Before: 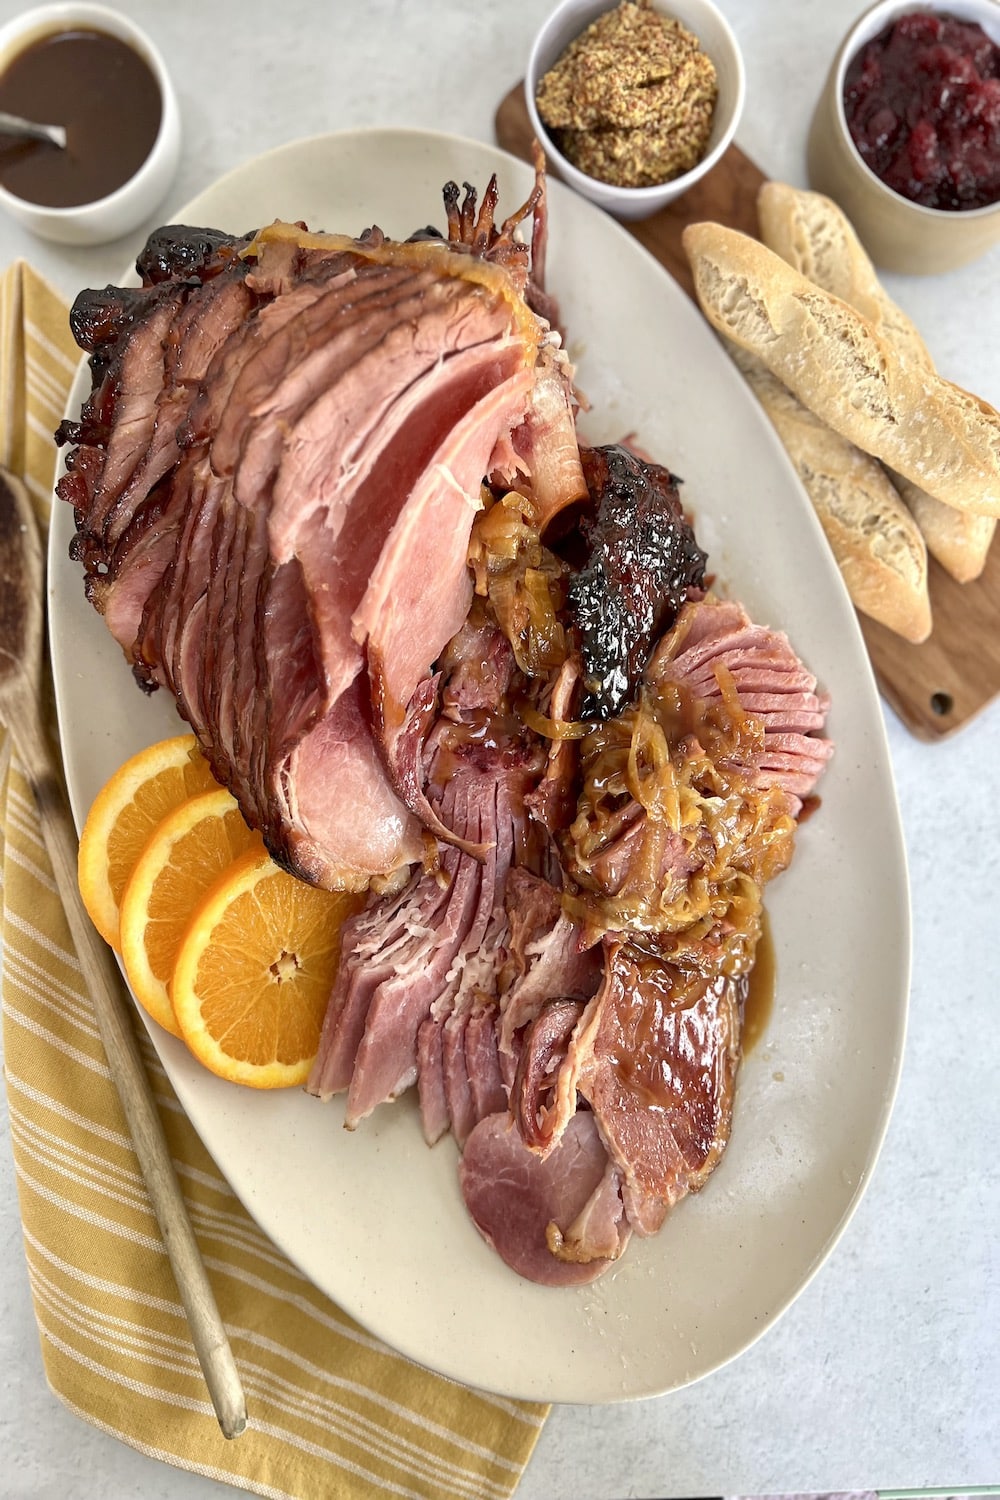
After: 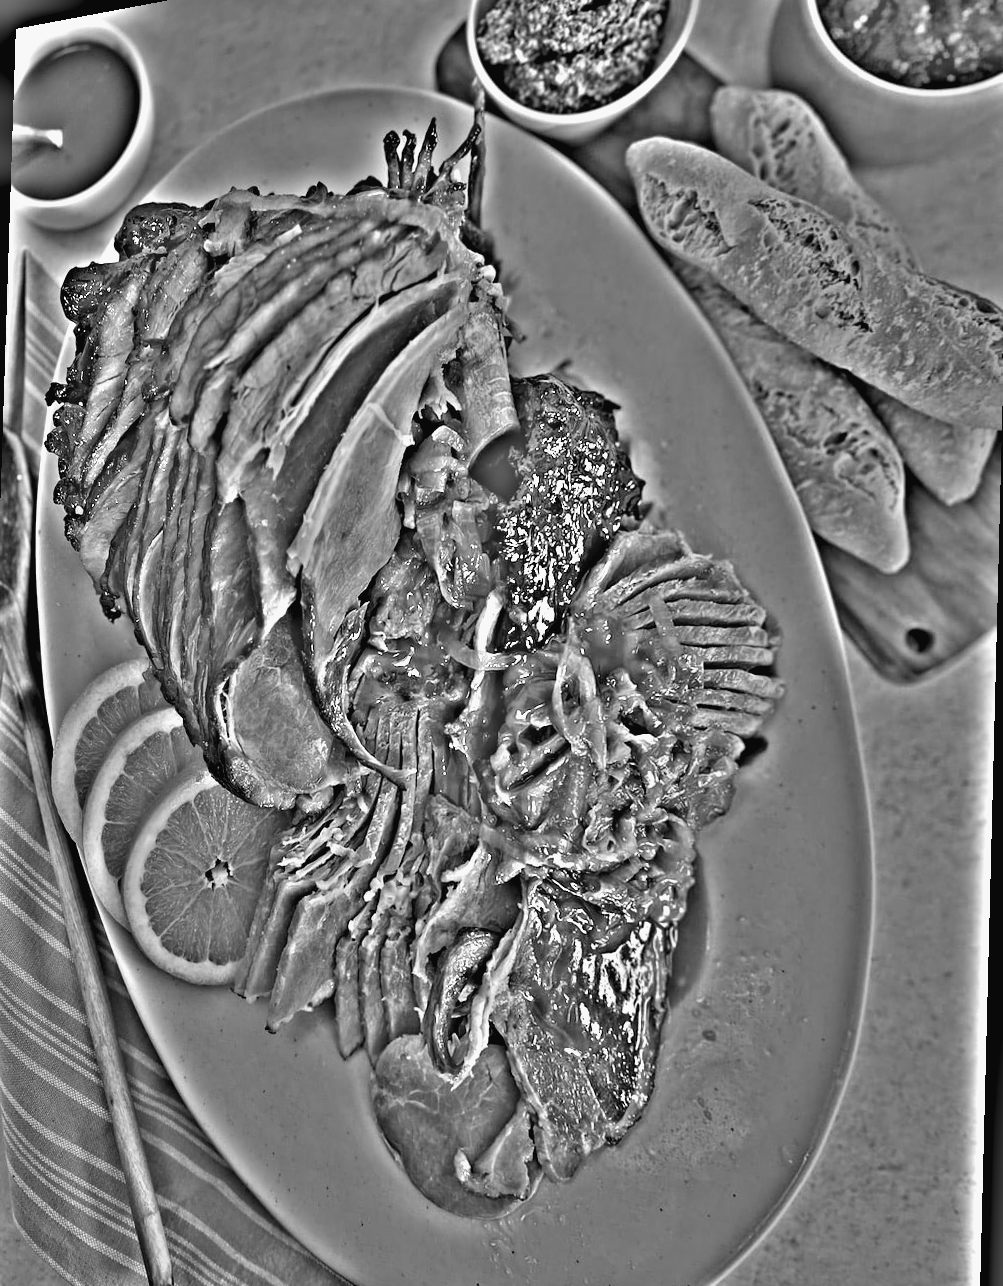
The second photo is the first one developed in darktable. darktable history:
highpass: sharpness 49.79%, contrast boost 49.79%
rotate and perspective: rotation 1.69°, lens shift (vertical) -0.023, lens shift (horizontal) -0.291, crop left 0.025, crop right 0.988, crop top 0.092, crop bottom 0.842
contrast brightness saturation: contrast -0.05, saturation -0.41
